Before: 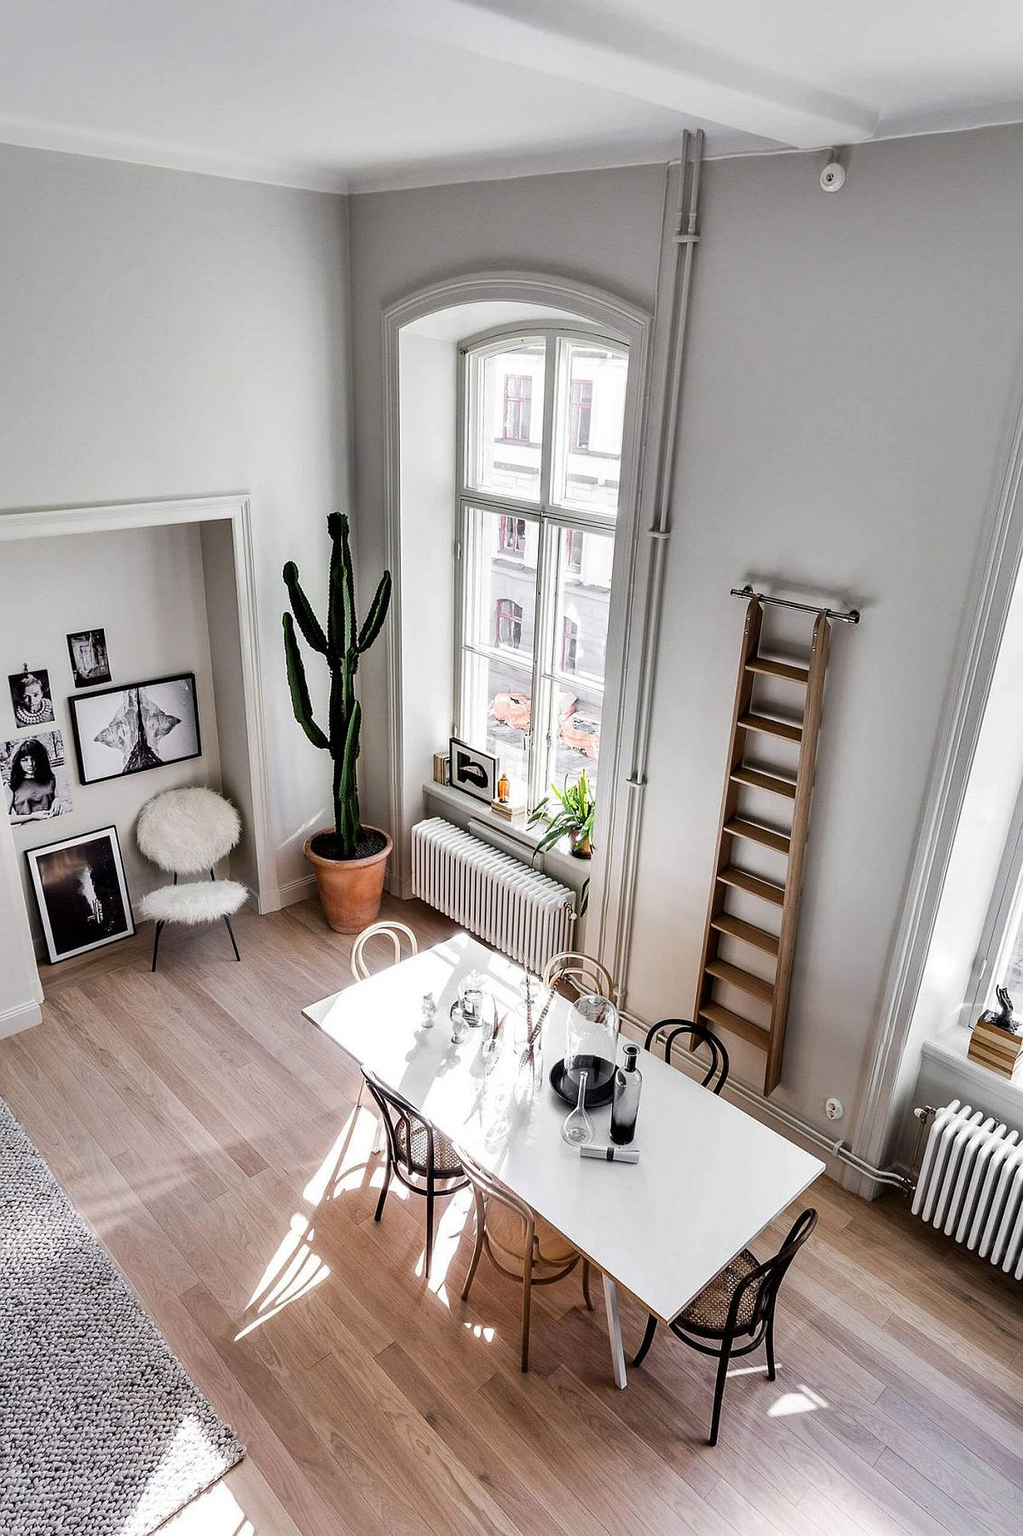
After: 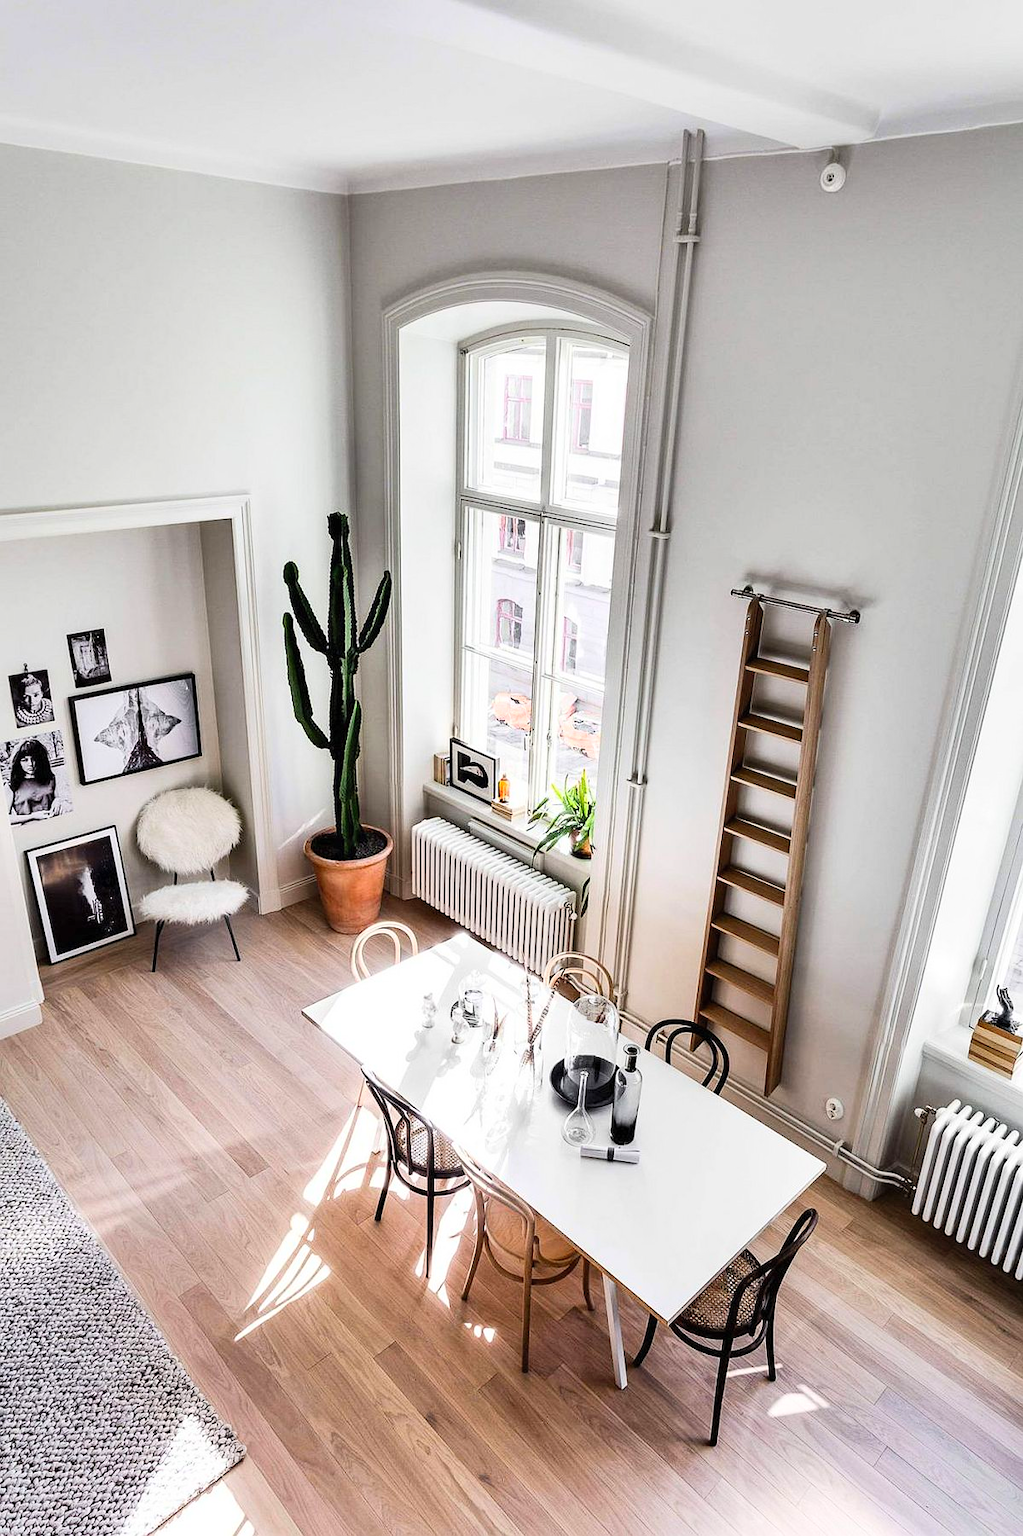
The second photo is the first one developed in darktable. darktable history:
contrast brightness saturation: contrast 0.204, brightness 0.164, saturation 0.226
